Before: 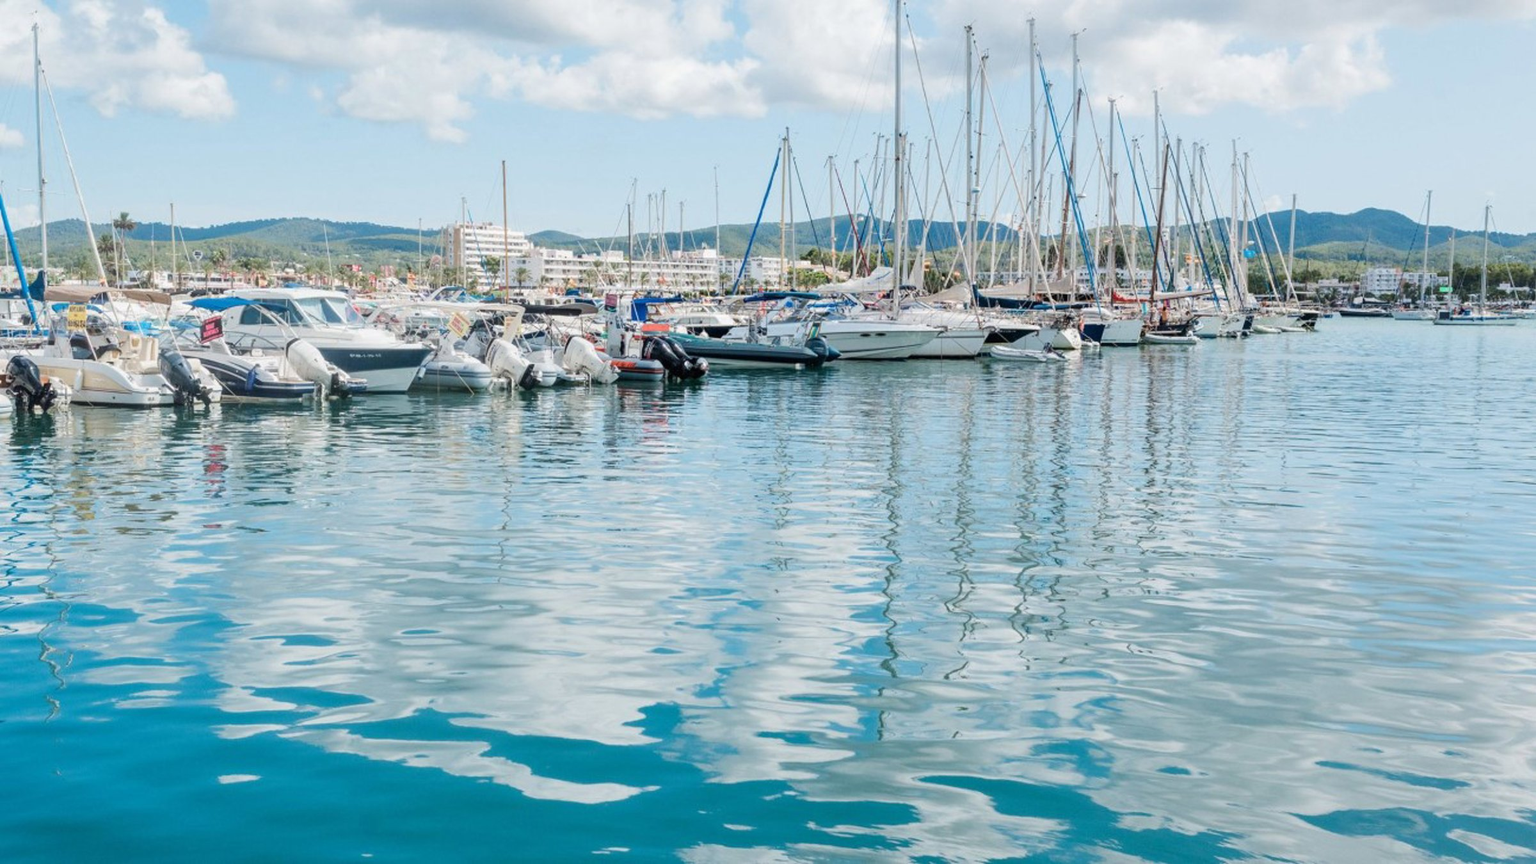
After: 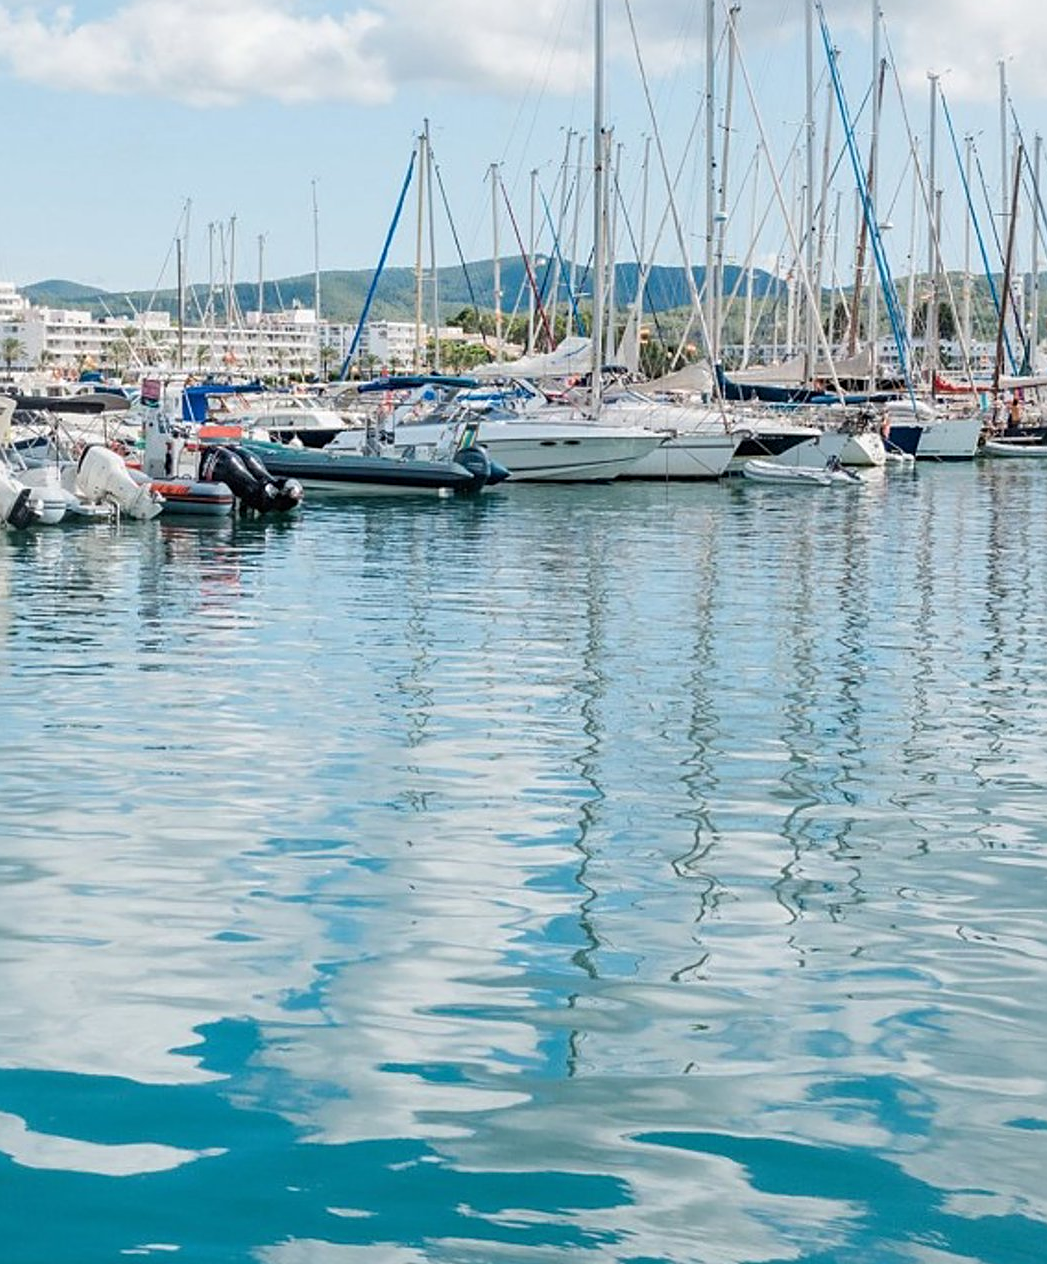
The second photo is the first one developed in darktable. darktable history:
sharpen: on, module defaults
crop: left 33.539%, top 5.938%, right 22.824%
